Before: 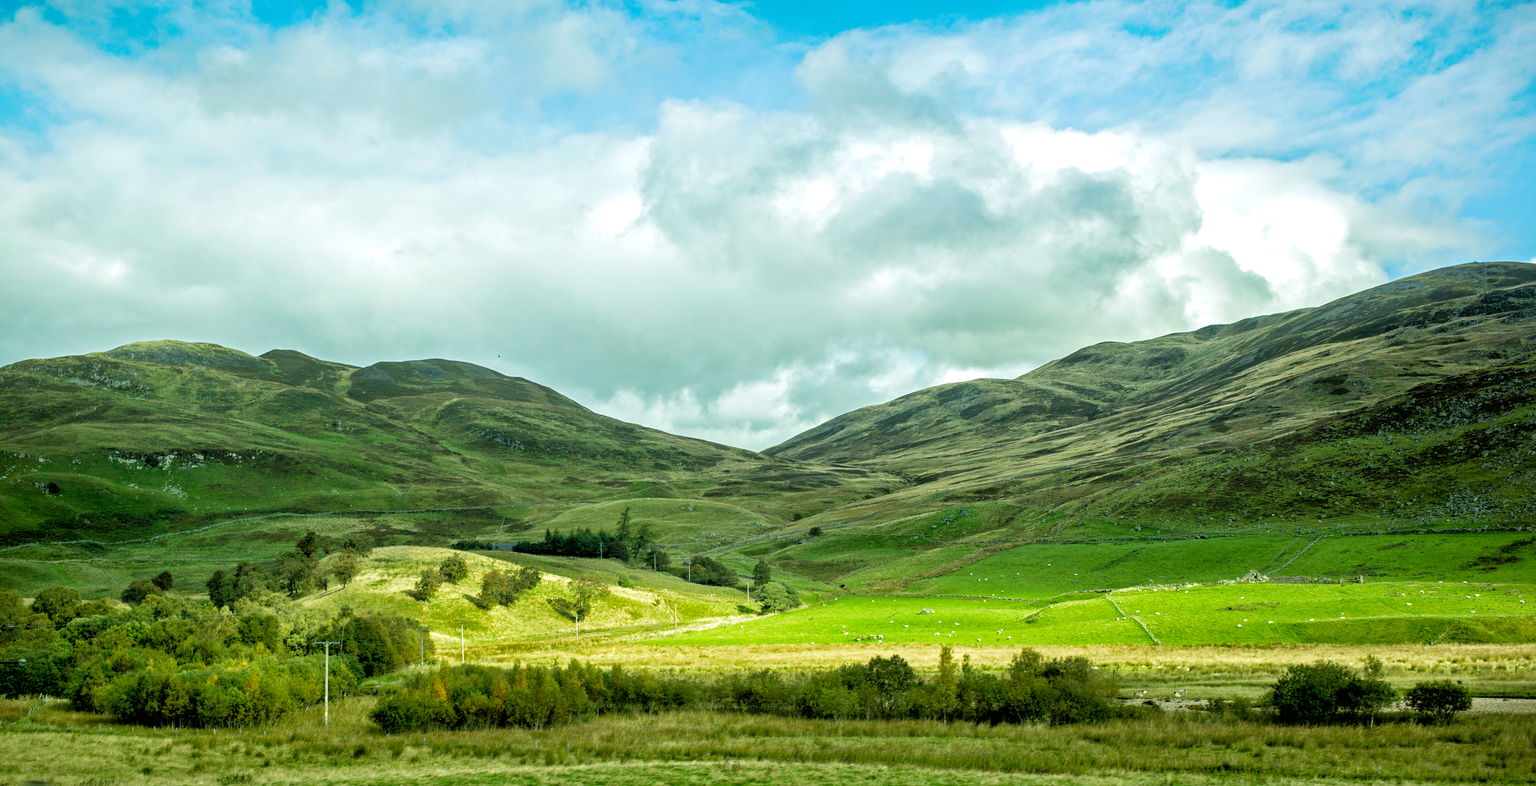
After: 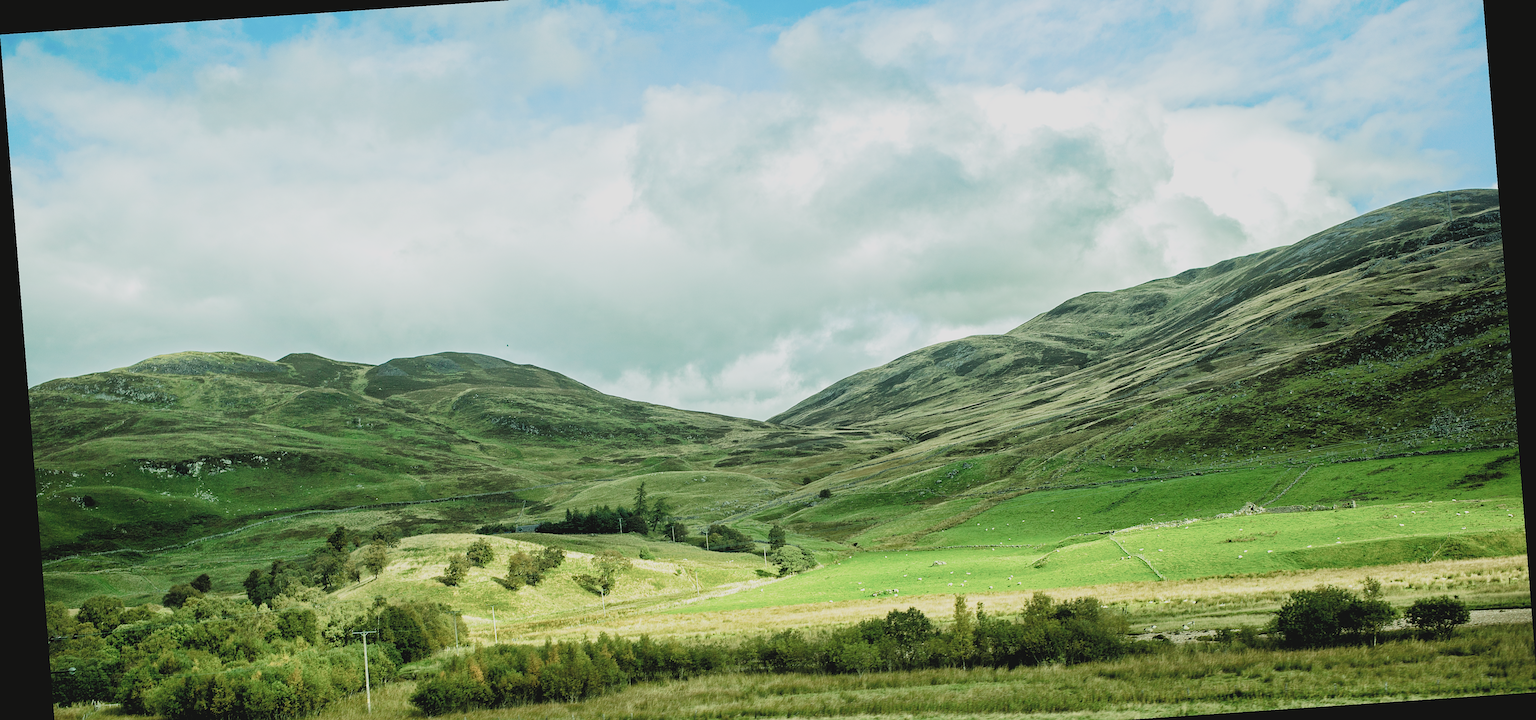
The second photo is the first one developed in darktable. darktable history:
color balance rgb: shadows lift › chroma 1%, shadows lift › hue 113°, highlights gain › chroma 0.2%, highlights gain › hue 333°, perceptual saturation grading › global saturation 20%, perceptual saturation grading › highlights -50%, perceptual saturation grading › shadows 25%, contrast -10%
sharpen: on, module defaults
exposure: black level correction -0.03, compensate highlight preservation false
rotate and perspective: rotation -4.2°, shear 0.006, automatic cropping off
filmic rgb: black relative exposure -5 EV, hardness 2.88, contrast 1.4, highlights saturation mix -30%
crop: top 7.625%, bottom 8.027%
